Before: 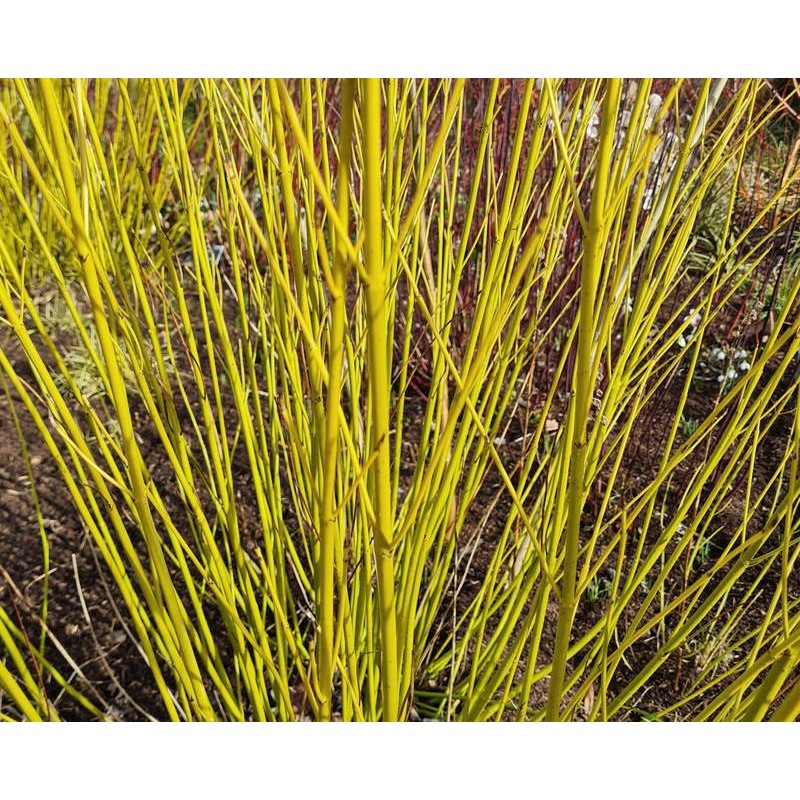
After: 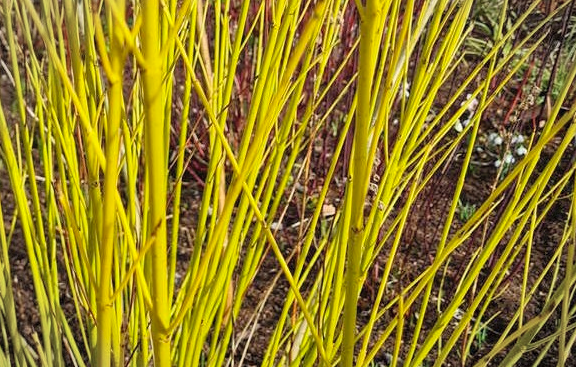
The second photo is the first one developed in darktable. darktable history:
contrast brightness saturation: brightness 0.09, saturation 0.19
tone equalizer: on, module defaults
vignetting: fall-off start 91%, fall-off radius 39.39%, brightness -0.182, saturation -0.3, width/height ratio 1.219, shape 1.3, dithering 8-bit output, unbound false
crop and rotate: left 27.938%, top 27.046%, bottom 27.046%
